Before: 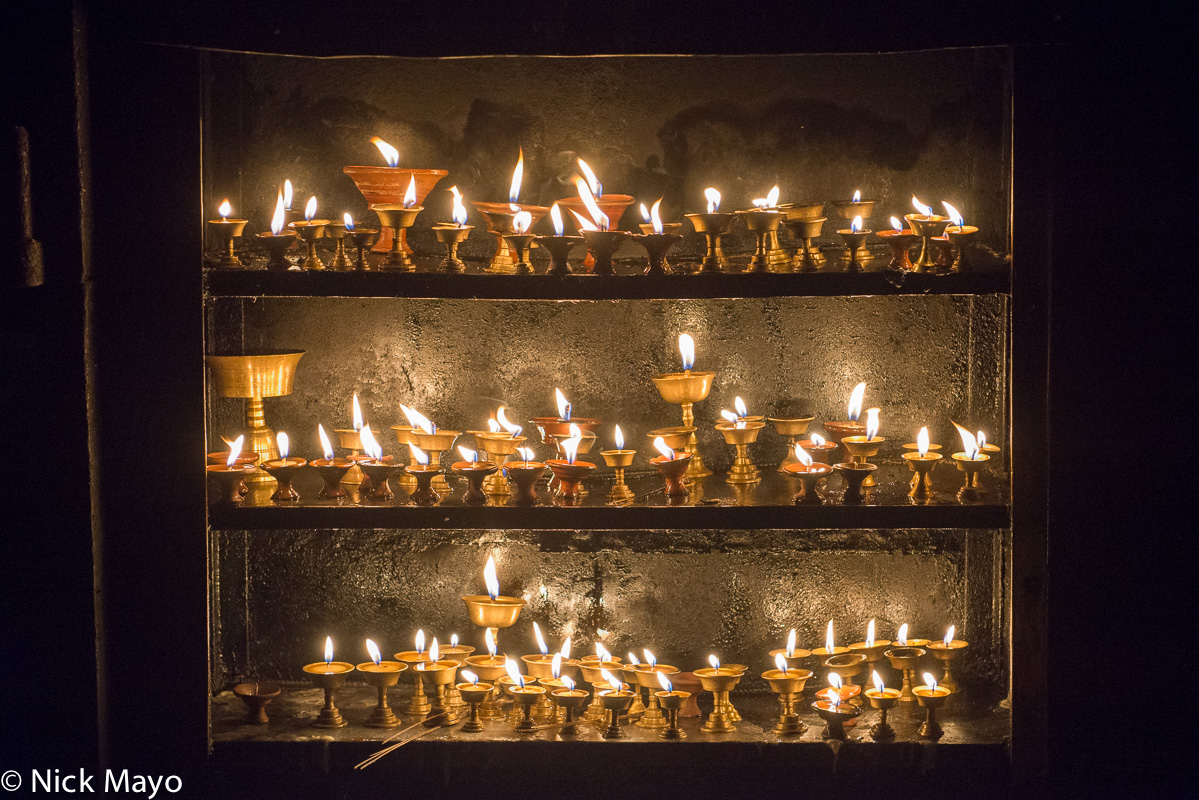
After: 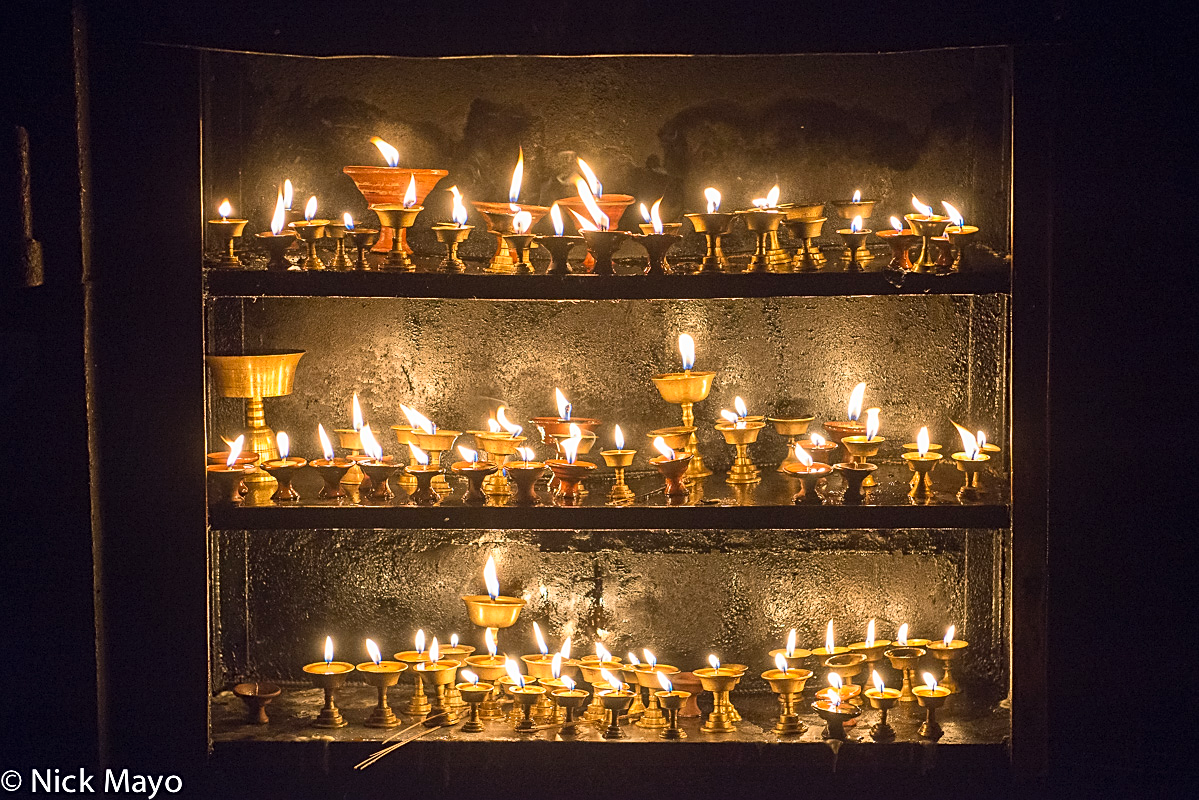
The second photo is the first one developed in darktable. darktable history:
sharpen: on, module defaults
contrast brightness saturation: contrast 0.201, brightness 0.159, saturation 0.219
